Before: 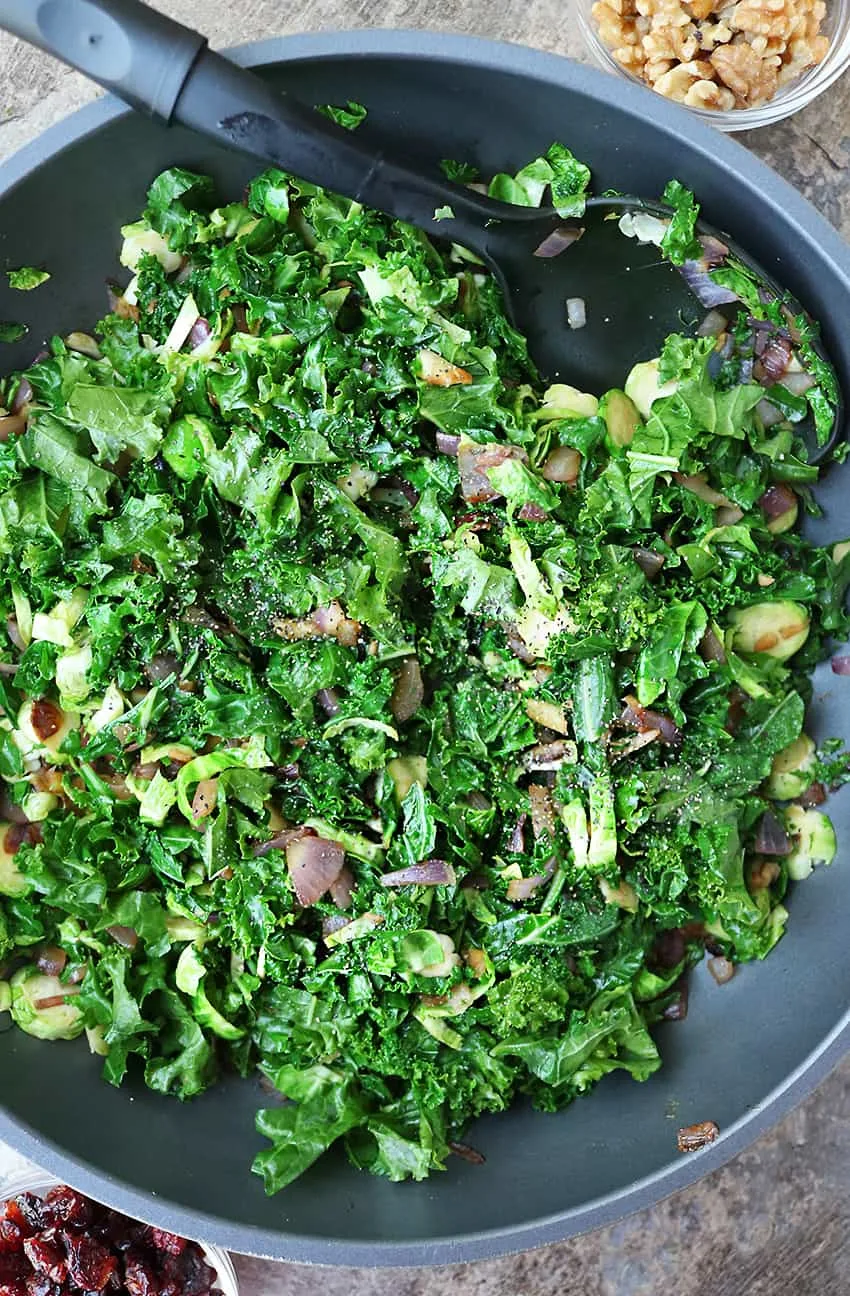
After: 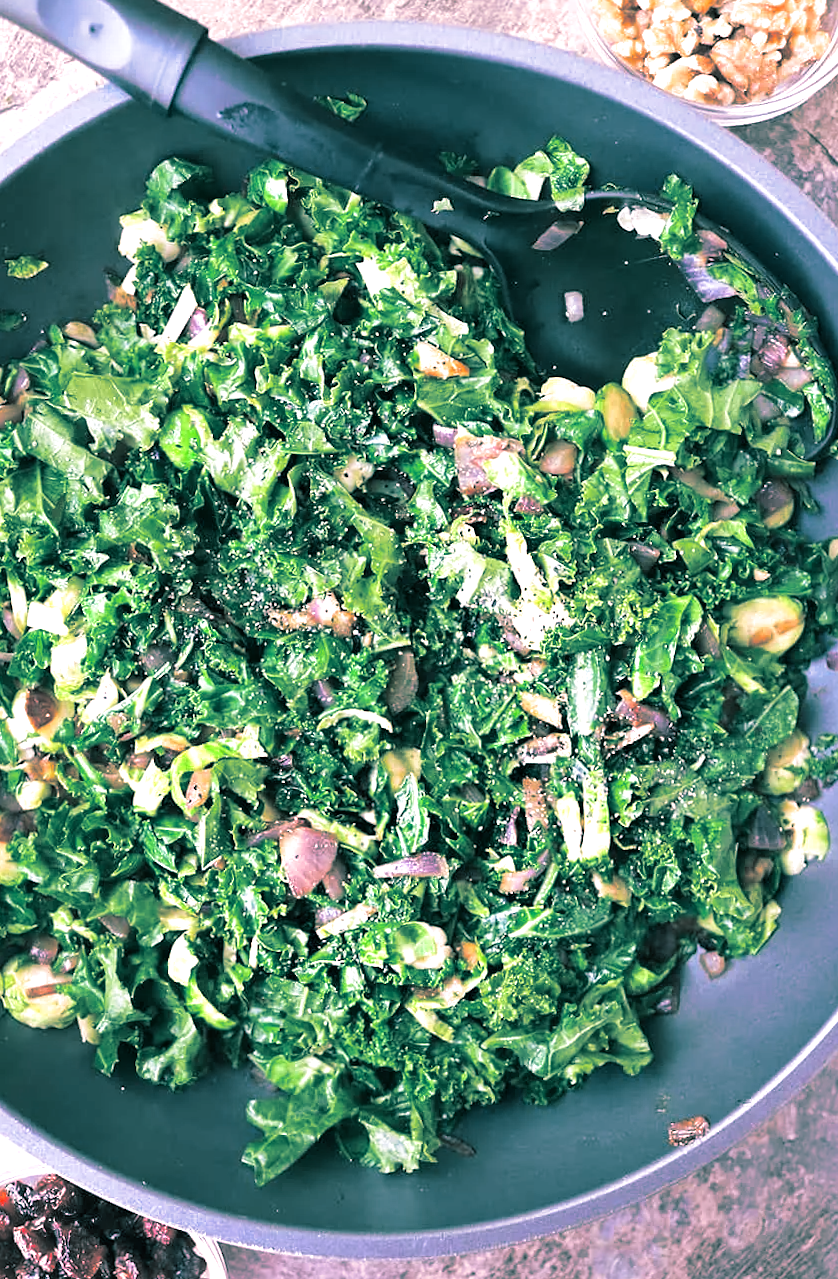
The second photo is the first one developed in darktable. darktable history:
split-toning: shadows › hue 186.43°, highlights › hue 49.29°, compress 30.29%
white balance: red 1.188, blue 1.11
crop and rotate: angle -0.5°
exposure: exposure 0.426 EV, compensate highlight preservation false
